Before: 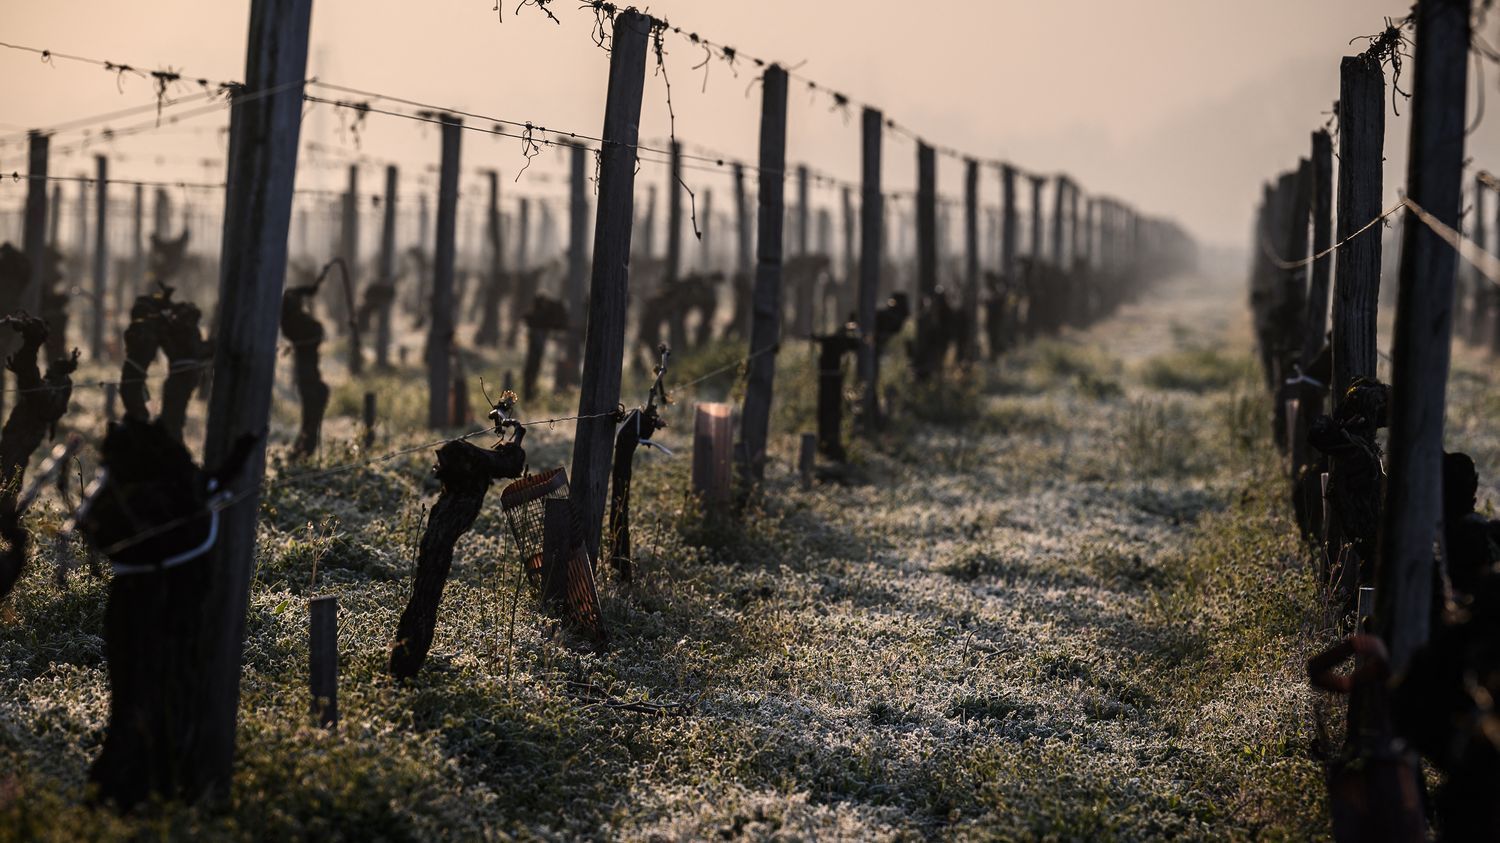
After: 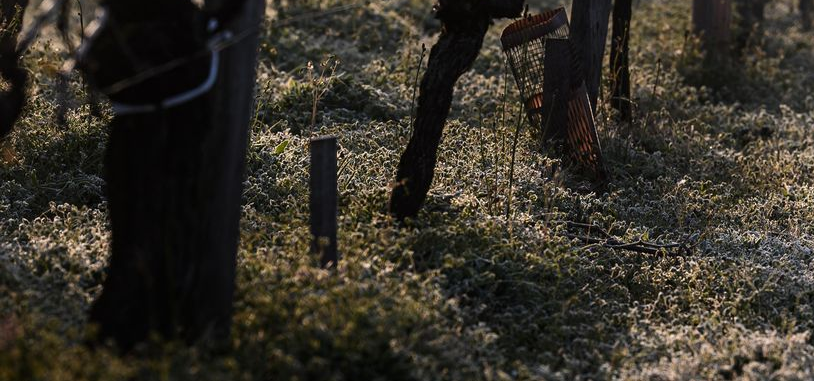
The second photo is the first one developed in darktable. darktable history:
crop and rotate: top 54.623%, right 45.719%, bottom 0.12%
